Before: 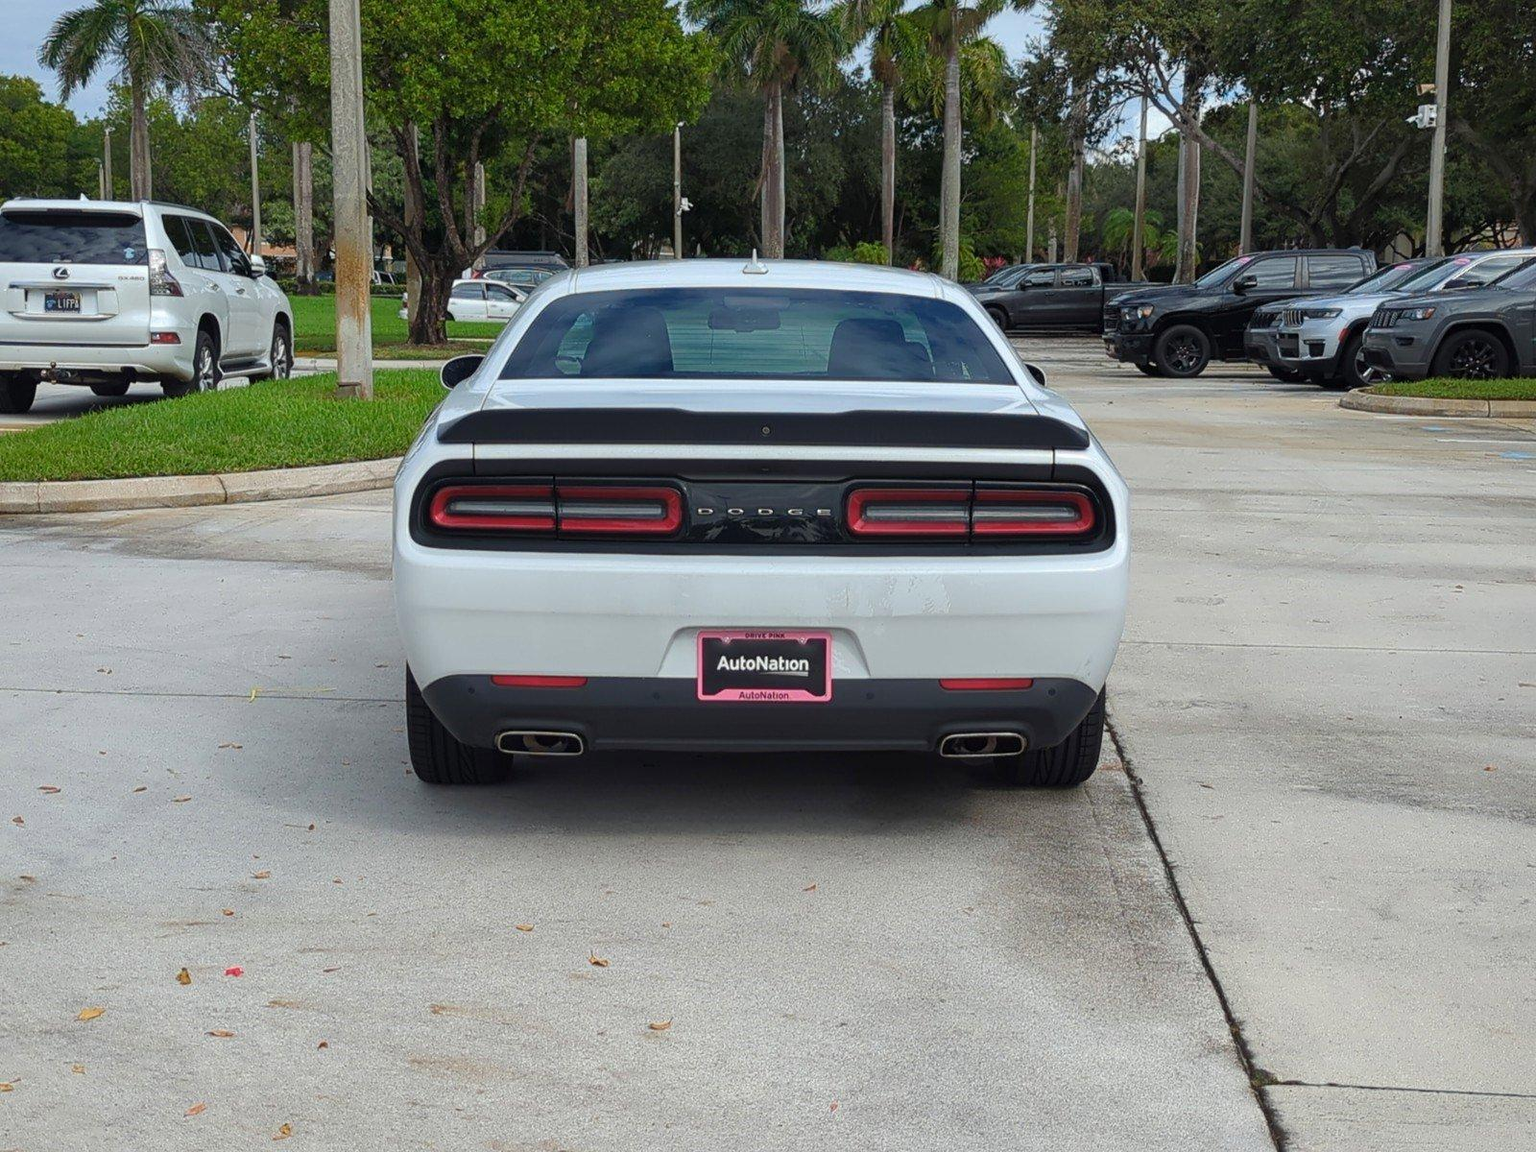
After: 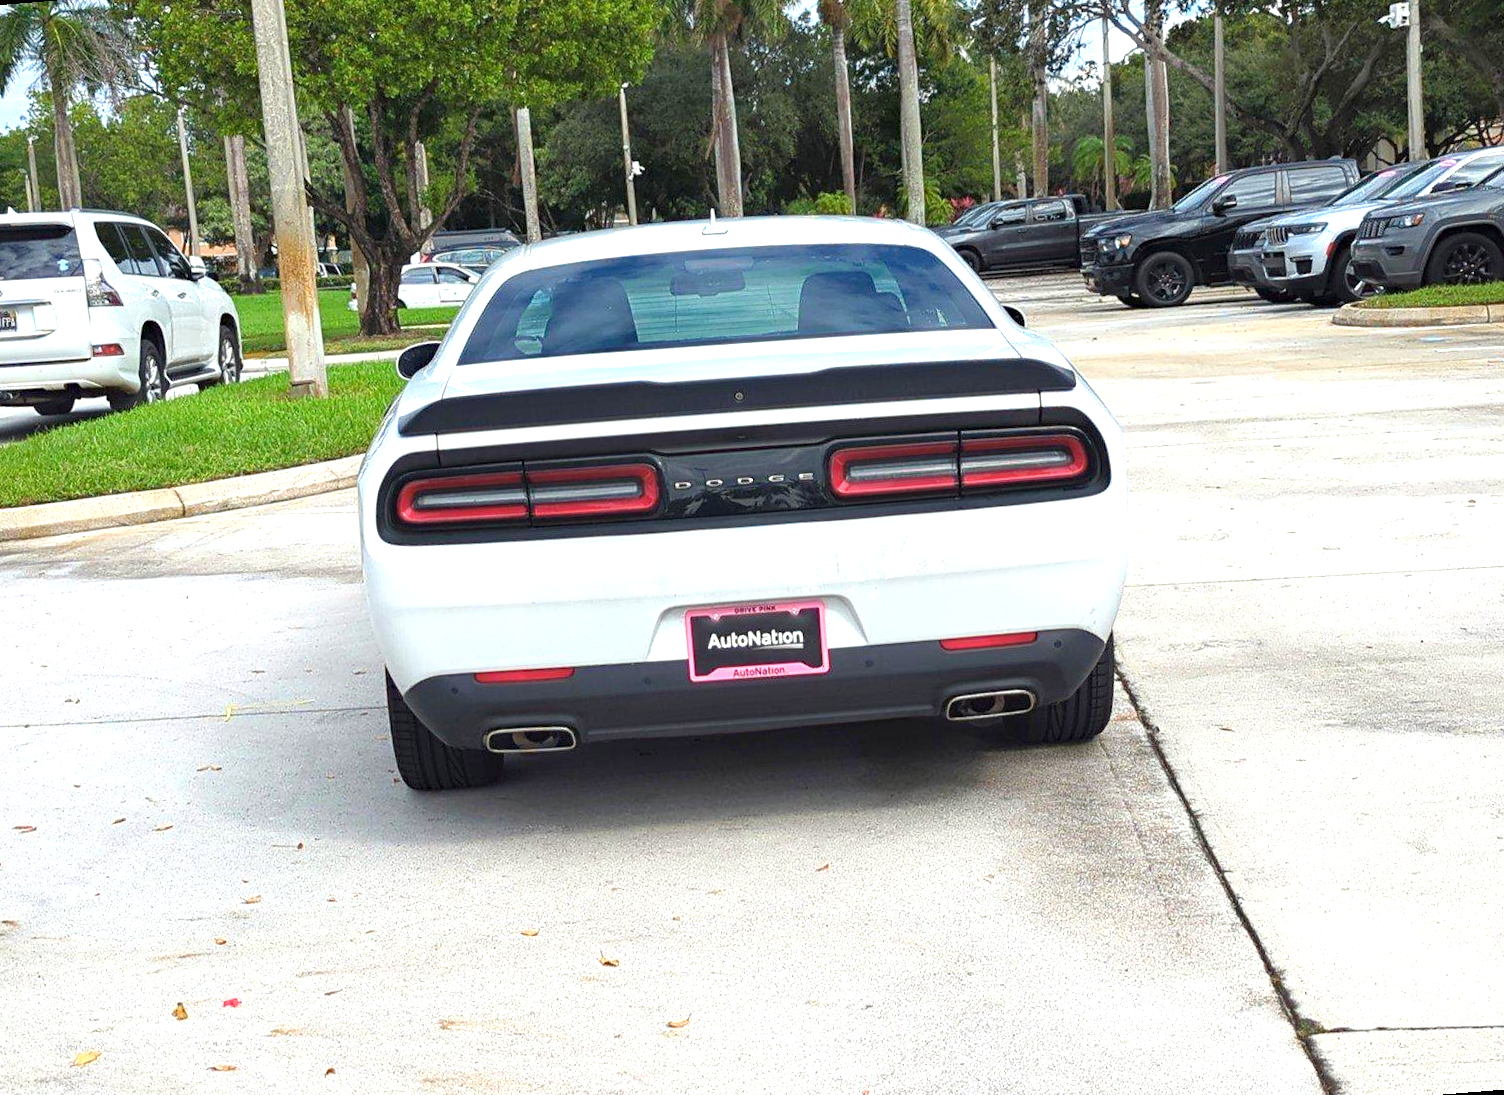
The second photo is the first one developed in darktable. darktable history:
exposure: black level correction 0, exposure 1.2 EV, compensate highlight preservation false
rotate and perspective: rotation -4.57°, crop left 0.054, crop right 0.944, crop top 0.087, crop bottom 0.914
haze removal: strength 0.12, distance 0.25, compatibility mode true, adaptive false
